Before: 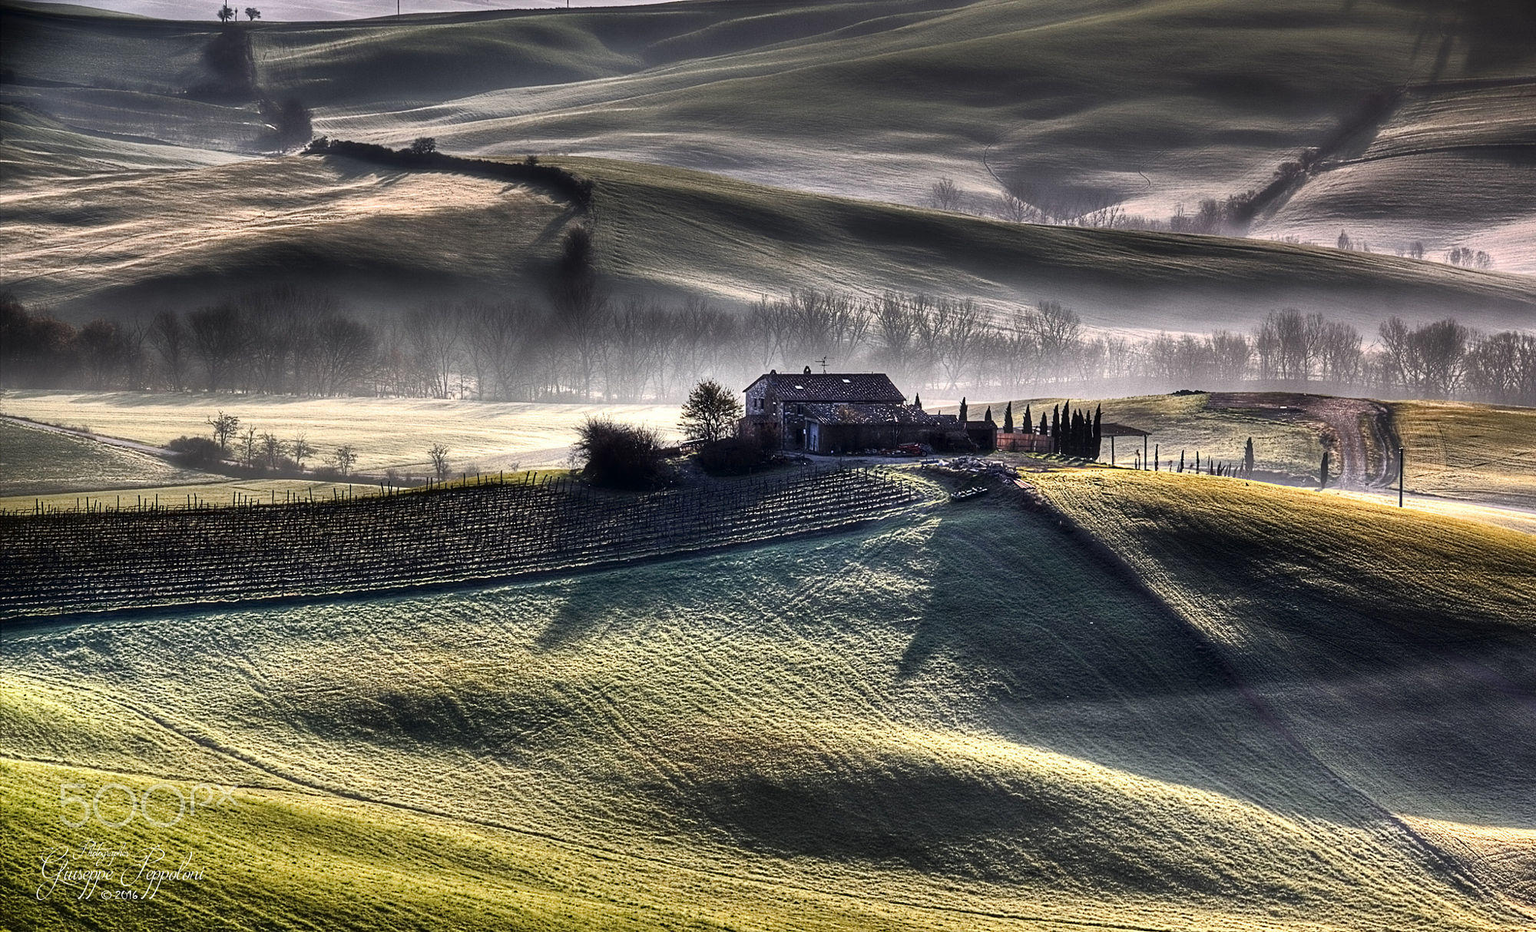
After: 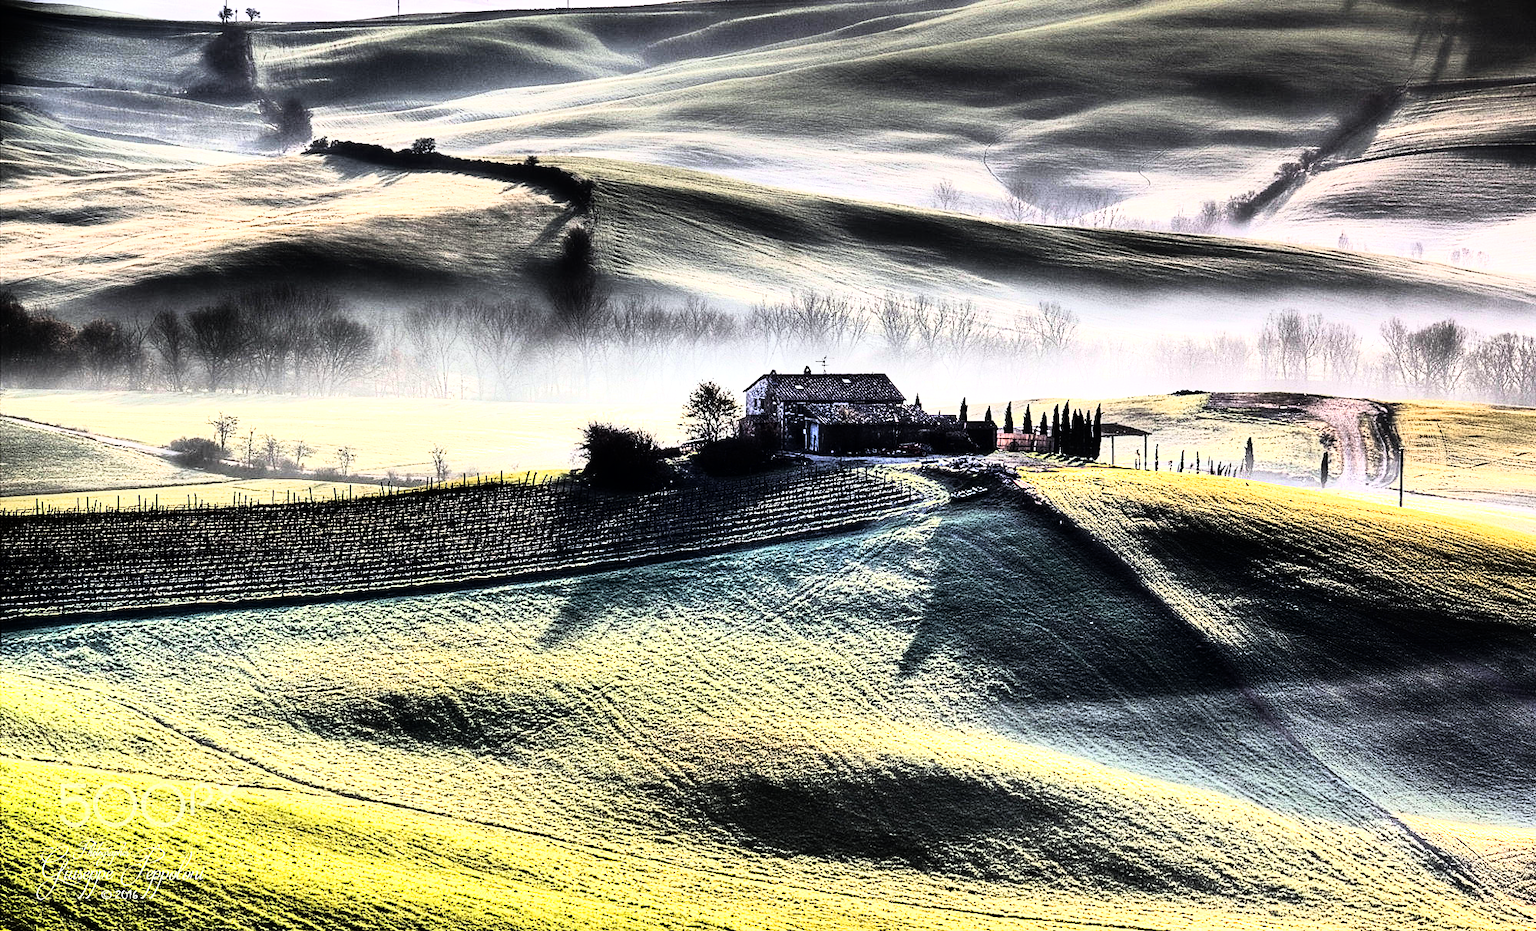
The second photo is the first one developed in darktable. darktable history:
tone equalizer: -8 EV -0.417 EV, -7 EV -0.389 EV, -6 EV -0.333 EV, -5 EV -0.222 EV, -3 EV 0.222 EV, -2 EV 0.333 EV, -1 EV 0.389 EV, +0 EV 0.417 EV, edges refinement/feathering 500, mask exposure compensation -1.57 EV, preserve details no
rgb curve: curves: ch0 [(0, 0) (0.21, 0.15) (0.24, 0.21) (0.5, 0.75) (0.75, 0.96) (0.89, 0.99) (1, 1)]; ch1 [(0, 0.02) (0.21, 0.13) (0.25, 0.2) (0.5, 0.67) (0.75, 0.9) (0.89, 0.97) (1, 1)]; ch2 [(0, 0.02) (0.21, 0.13) (0.25, 0.2) (0.5, 0.67) (0.75, 0.9) (0.89, 0.97) (1, 1)], compensate middle gray true
exposure: black level correction 0.001, exposure 0.5 EV, compensate exposure bias true, compensate highlight preservation false
white balance: red 0.978, blue 0.999
